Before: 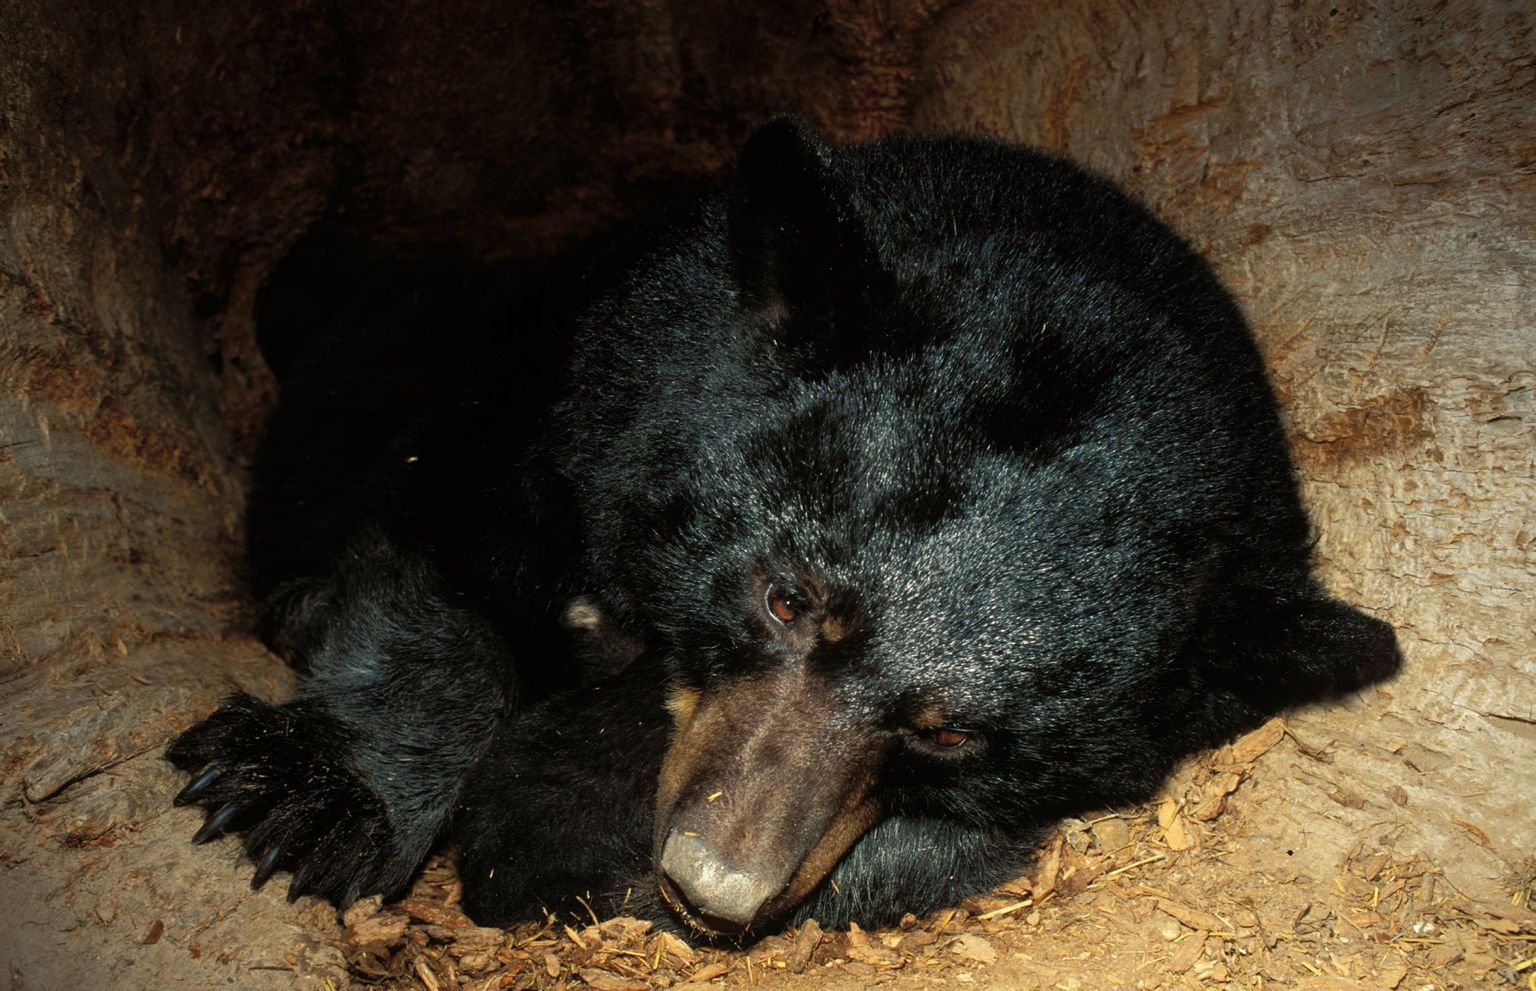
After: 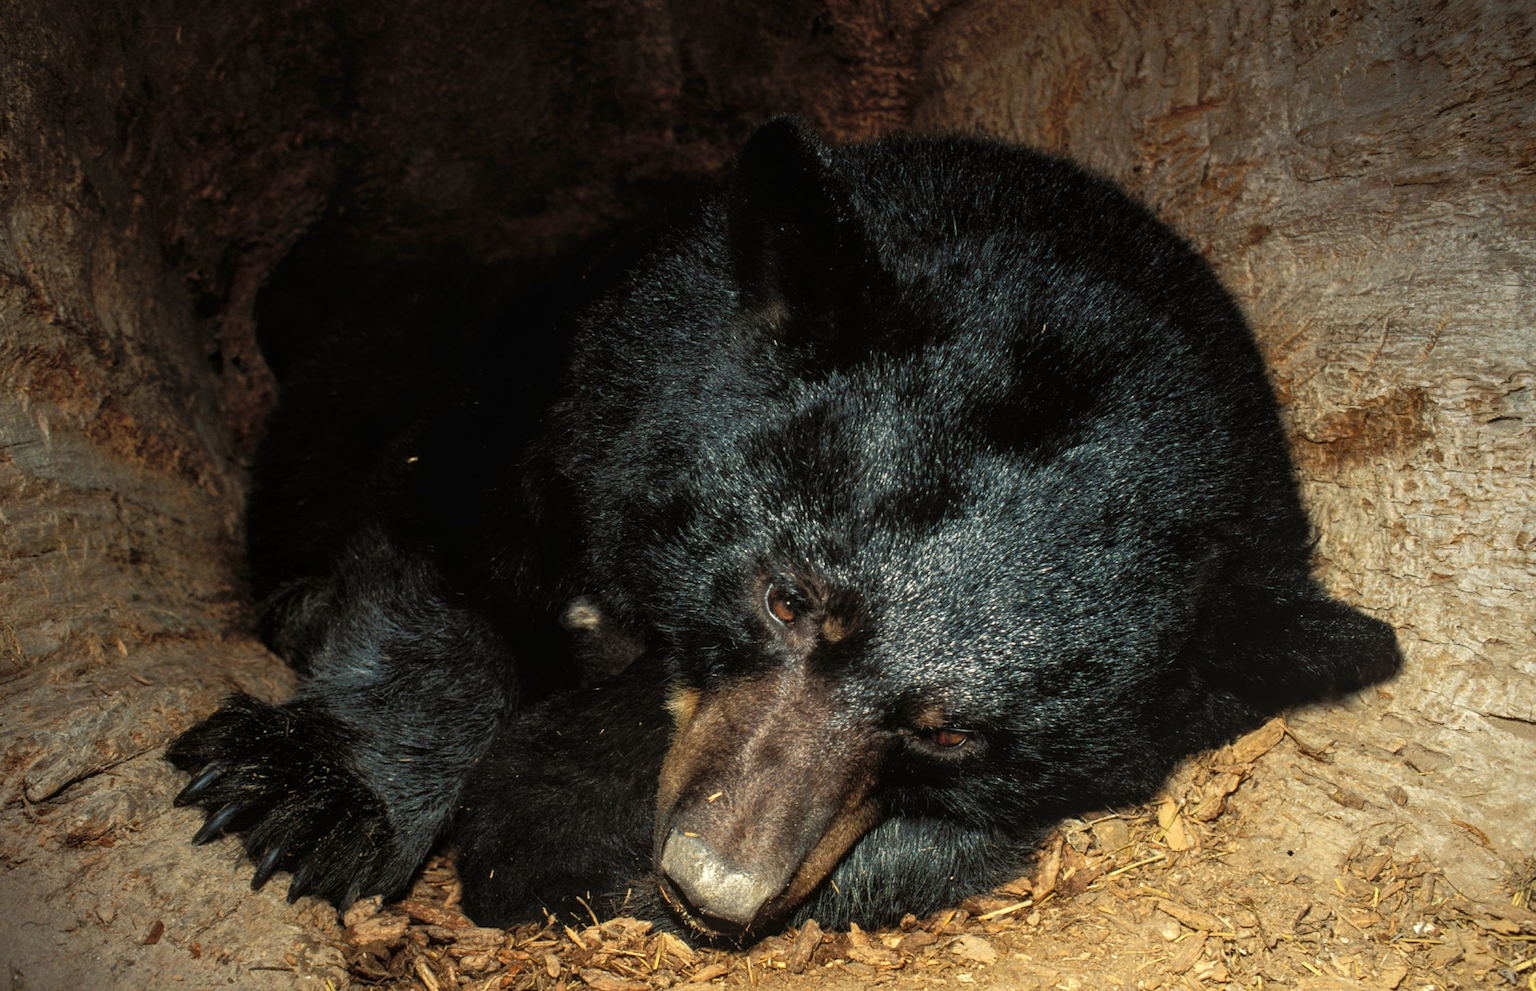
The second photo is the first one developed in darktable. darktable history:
exposure: black level correction -0.002, exposure 0.047 EV, compensate highlight preservation false
local contrast: on, module defaults
